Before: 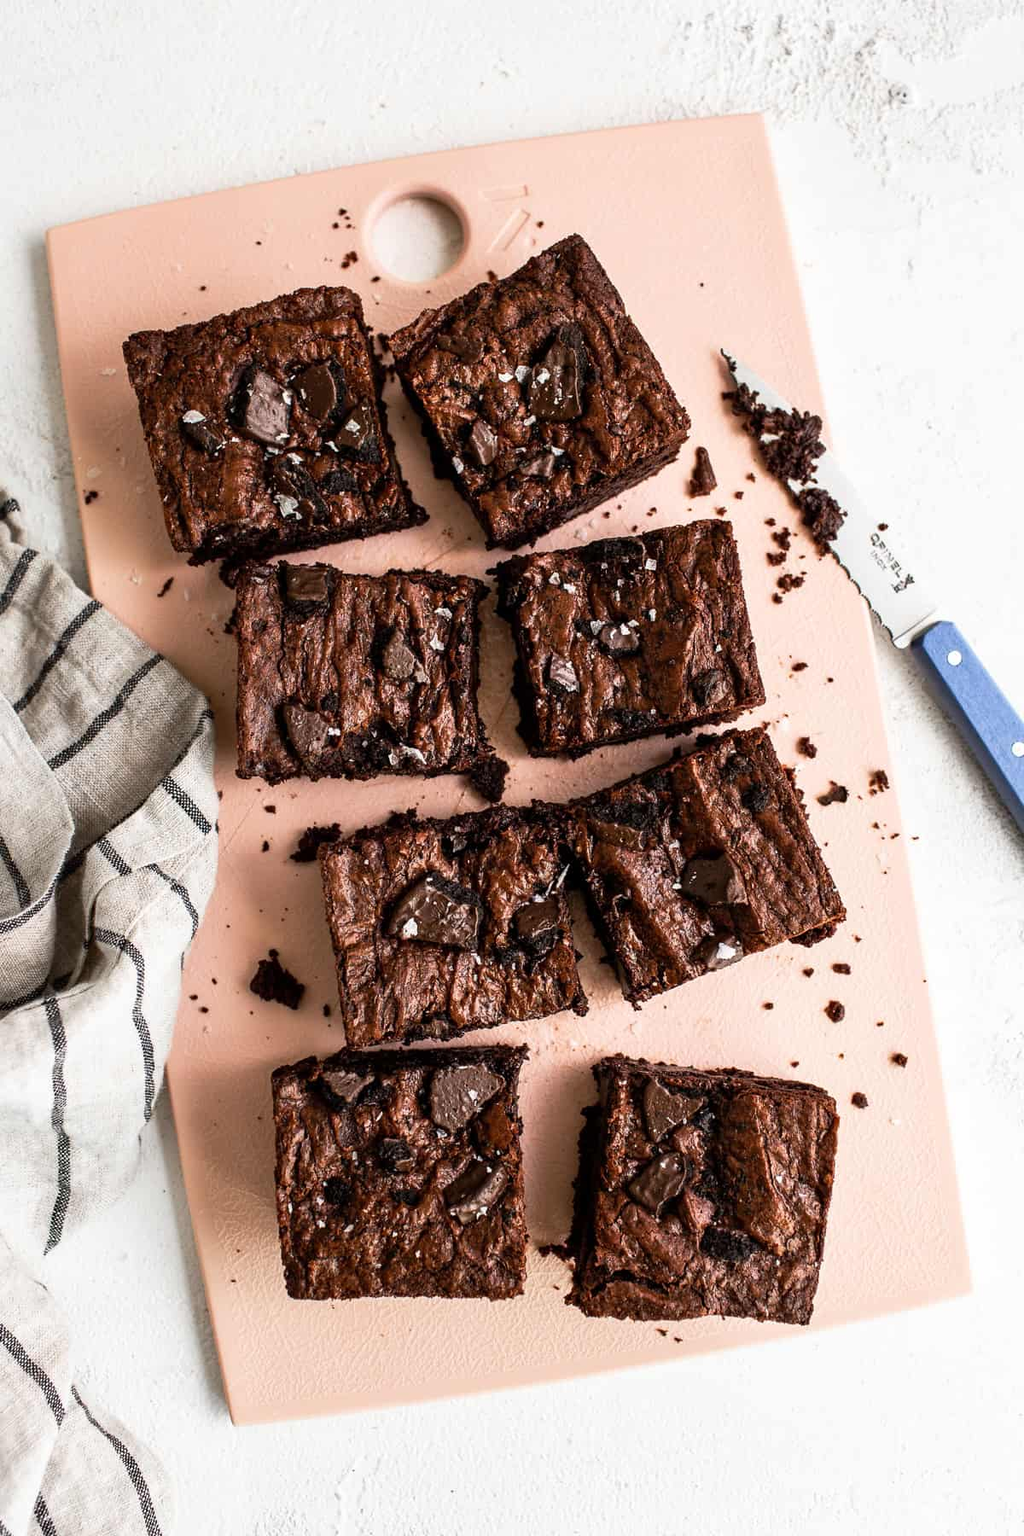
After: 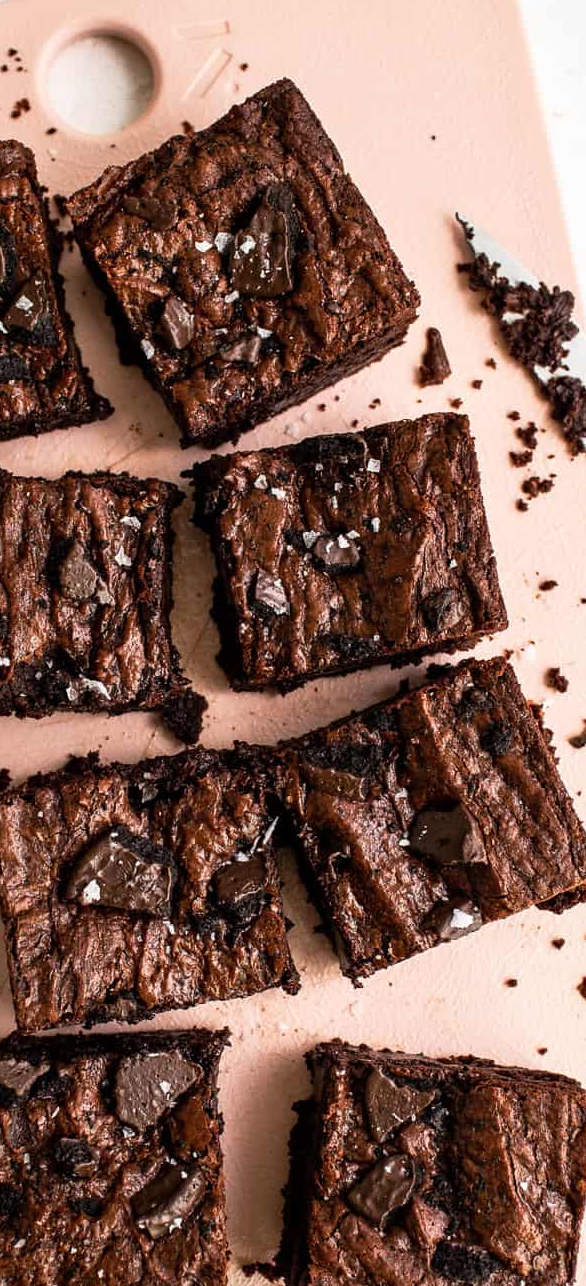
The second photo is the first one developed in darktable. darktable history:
crop: left 32.44%, top 10.94%, right 18.677%, bottom 17.579%
